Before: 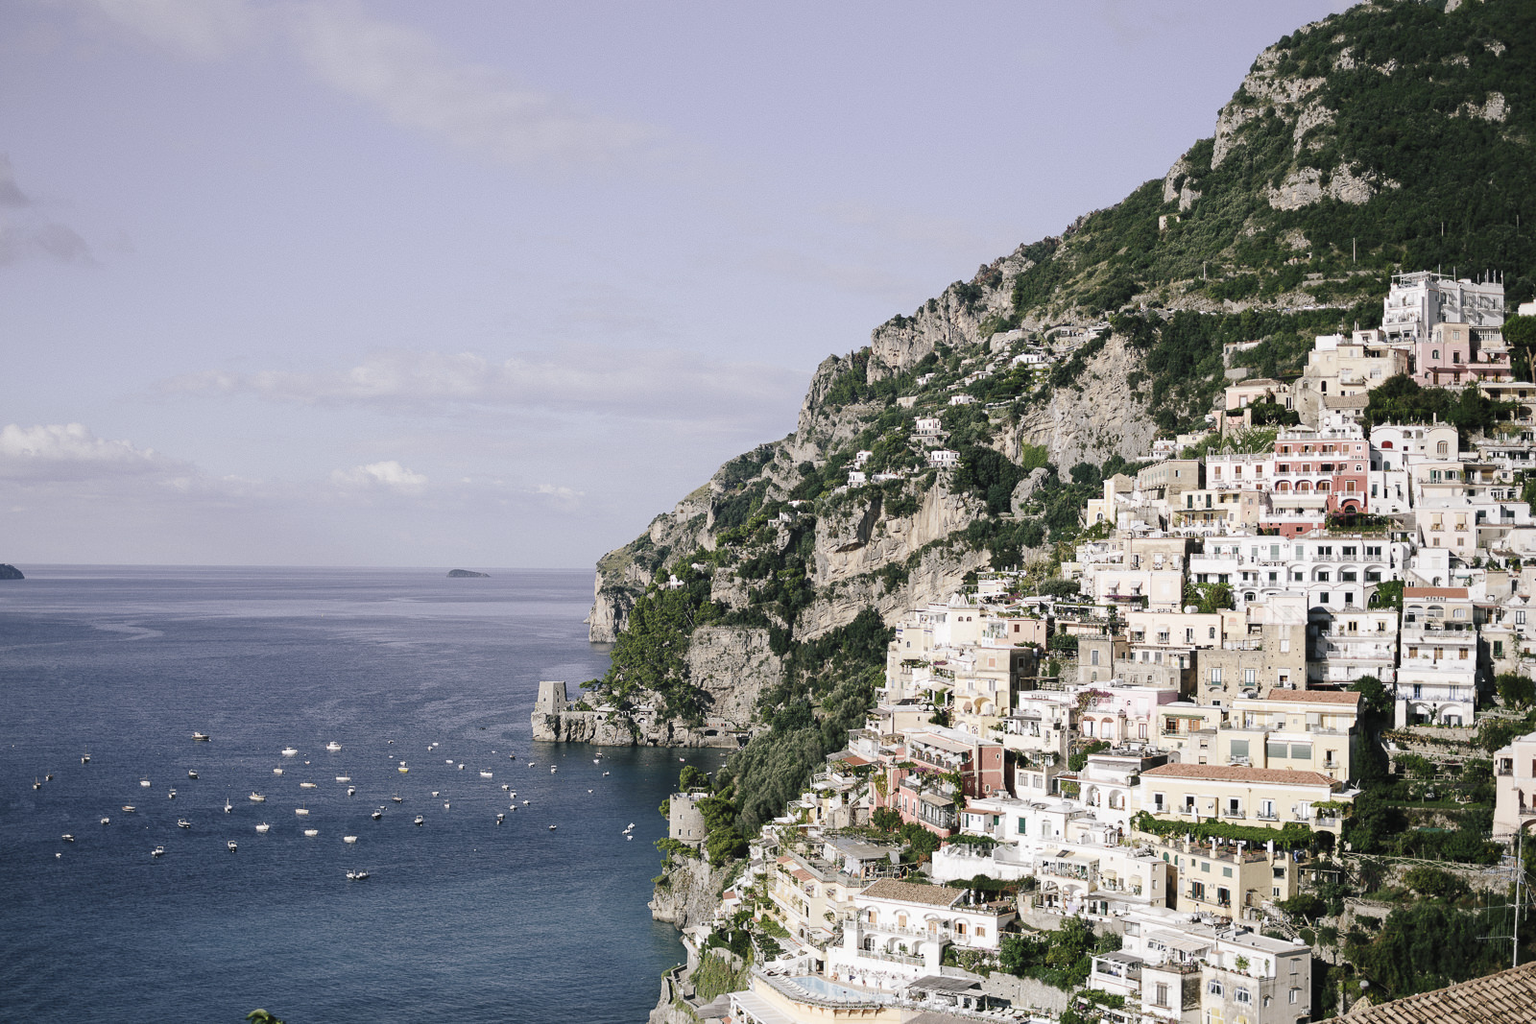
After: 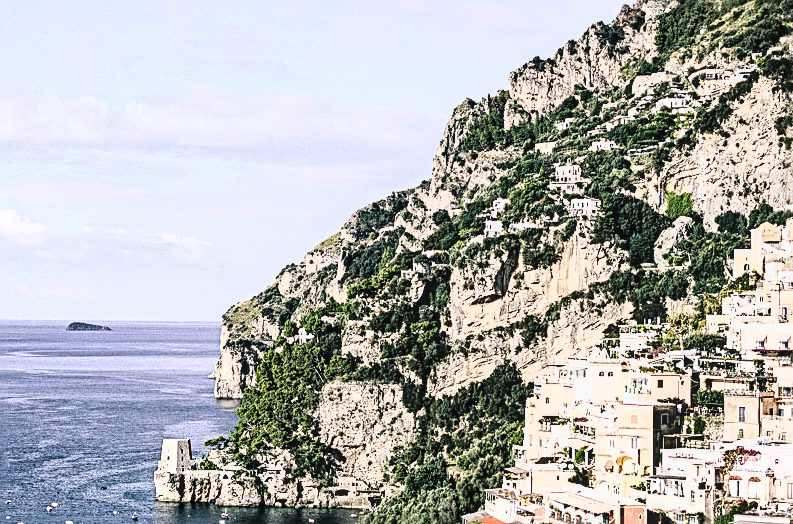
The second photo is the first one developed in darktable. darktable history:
haze removal: compatibility mode true, adaptive false
crop: left 24.976%, top 25.491%, right 25.441%, bottom 25.386%
shadows and highlights: soften with gaussian
sharpen: radius 2.974, amount 0.77
base curve: curves: ch0 [(0, 0) (0.028, 0.03) (0.121, 0.232) (0.46, 0.748) (0.859, 0.968) (1, 1)]
local contrast: on, module defaults
tone curve: curves: ch0 [(0, 0) (0.003, 0.001) (0.011, 0.005) (0.025, 0.011) (0.044, 0.02) (0.069, 0.031) (0.1, 0.045) (0.136, 0.077) (0.177, 0.124) (0.224, 0.181) (0.277, 0.245) (0.335, 0.316) (0.399, 0.393) (0.468, 0.477) (0.543, 0.568) (0.623, 0.666) (0.709, 0.771) (0.801, 0.871) (0.898, 0.965) (1, 1)], color space Lab, linked channels, preserve colors none
